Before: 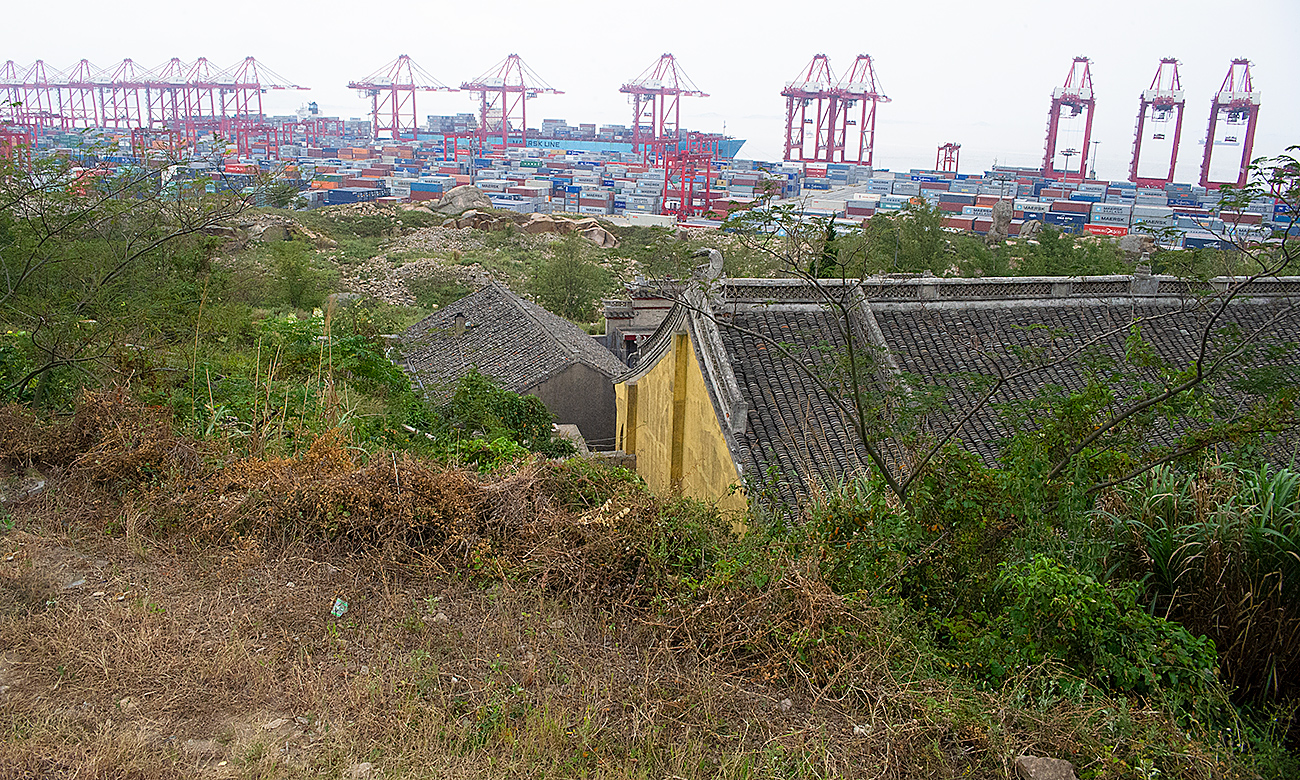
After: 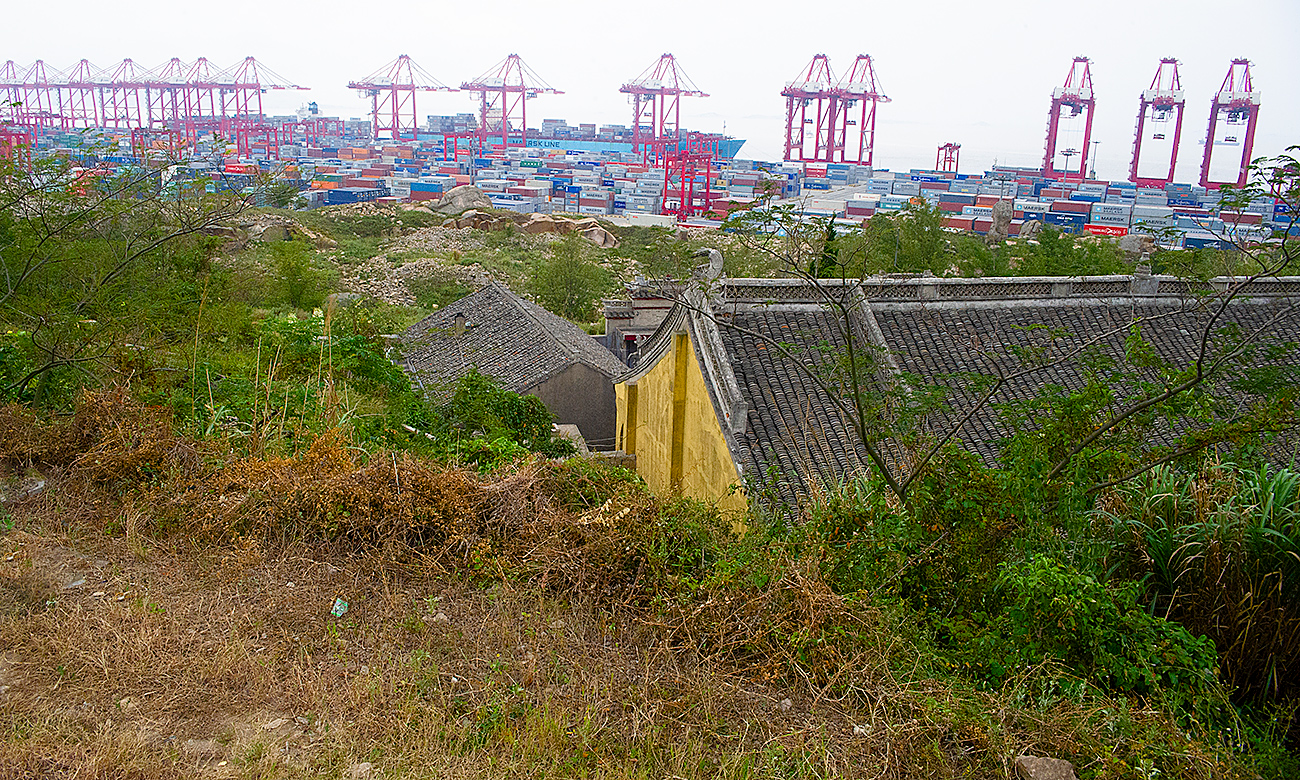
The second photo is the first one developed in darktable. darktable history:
color balance rgb: perceptual saturation grading › global saturation 35.123%, perceptual saturation grading › highlights -29.929%, perceptual saturation grading › shadows 34.544%
